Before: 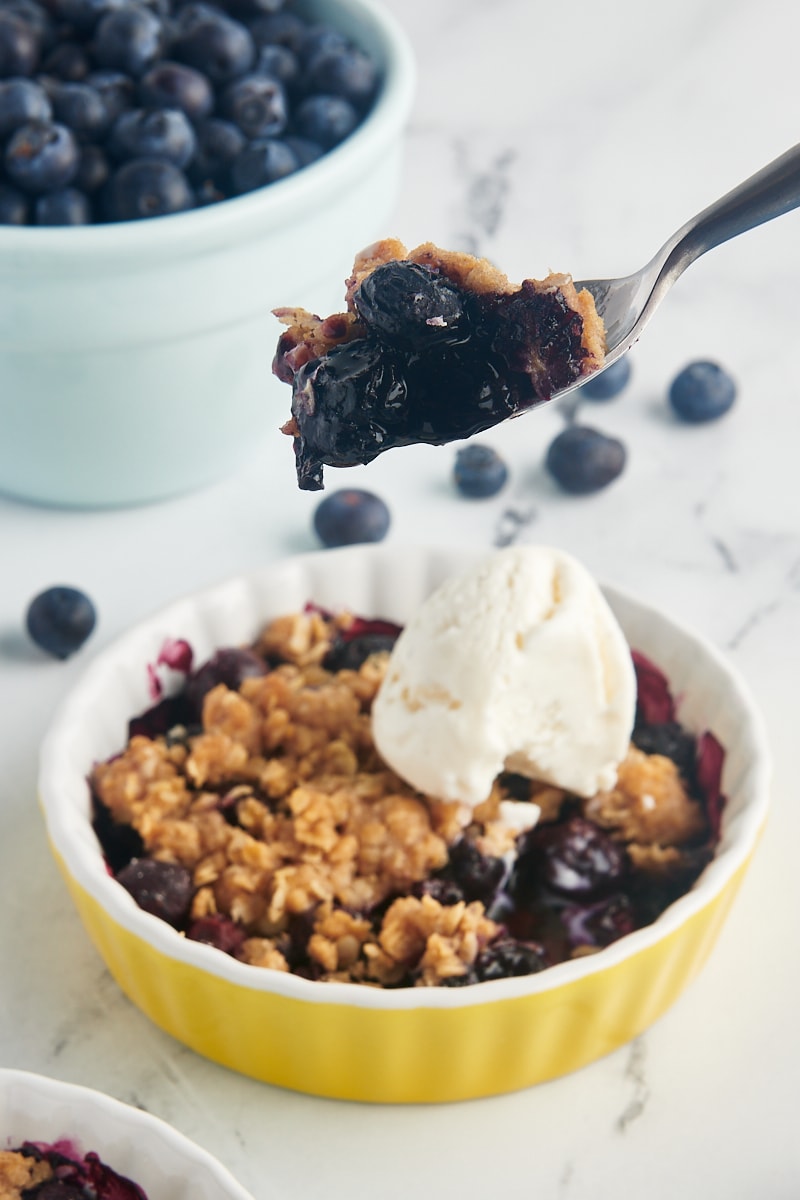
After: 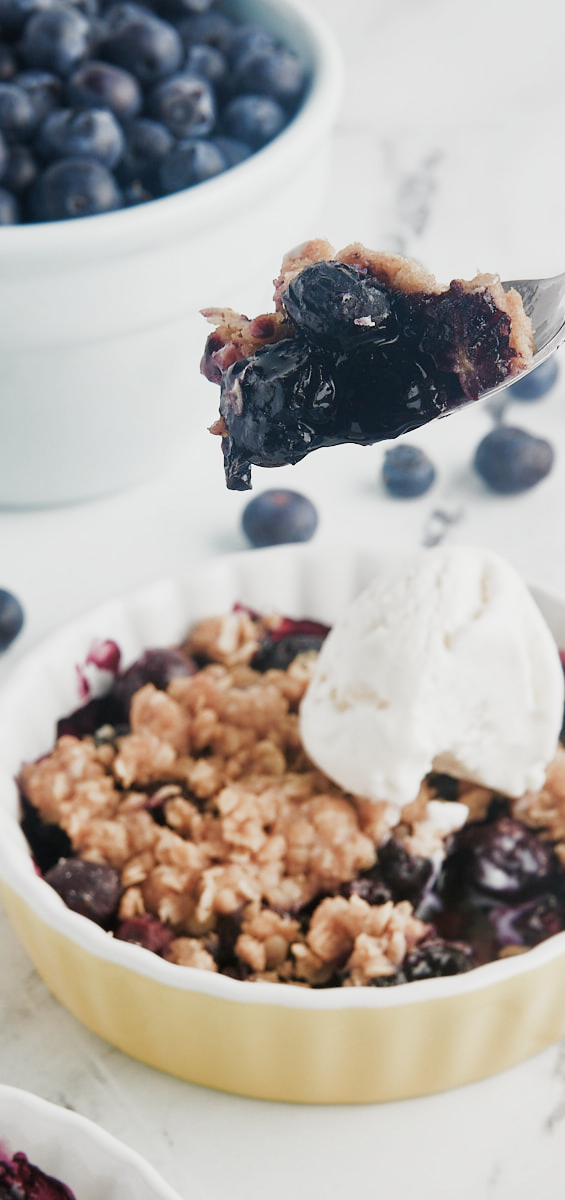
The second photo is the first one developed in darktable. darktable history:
crop and rotate: left 9.053%, right 20.267%
filmic rgb: black relative exposure -7.65 EV, white relative exposure 4.56 EV, hardness 3.61, preserve chrominance RGB euclidean norm (legacy), color science v4 (2020)
exposure: black level correction 0, exposure 0.499 EV, compensate highlight preservation false
